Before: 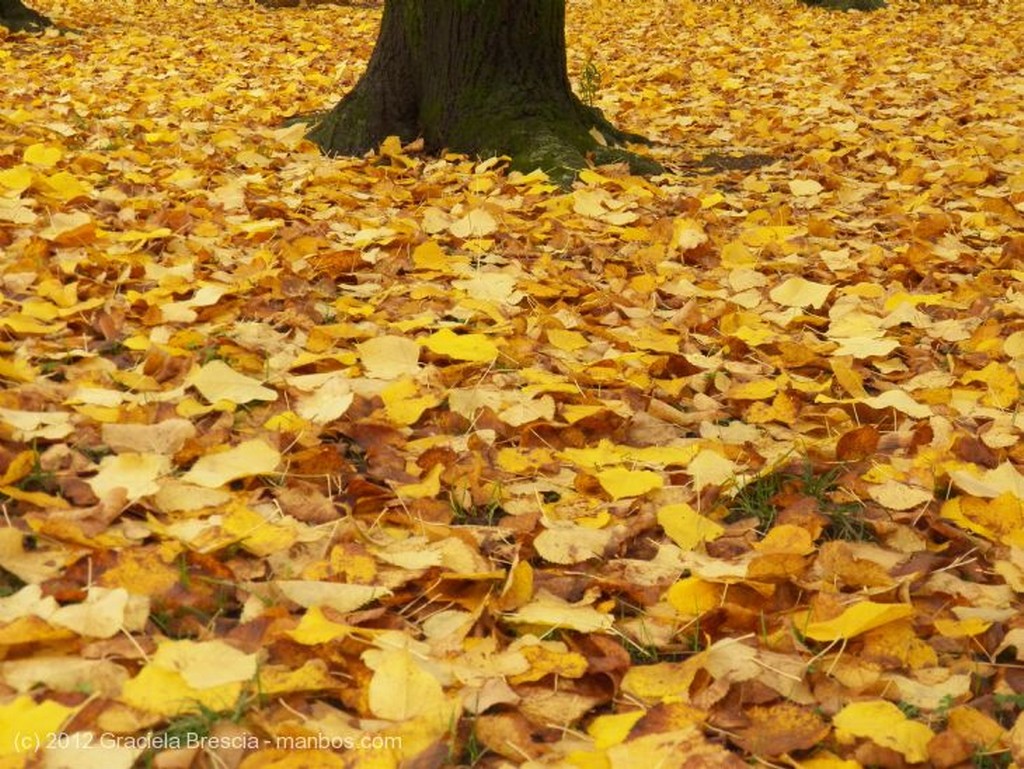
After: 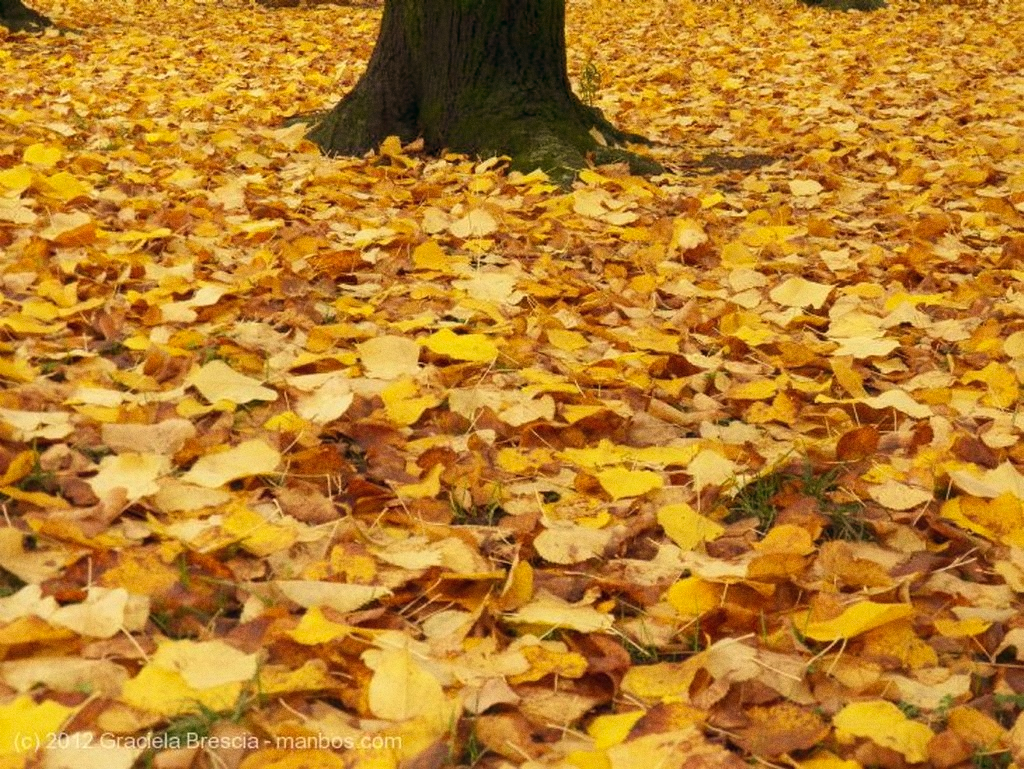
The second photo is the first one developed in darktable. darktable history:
color balance: lift [0.998, 0.998, 1.001, 1.002], gamma [0.995, 1.025, 0.992, 0.975], gain [0.995, 1.02, 0.997, 0.98]
grain: coarseness 0.09 ISO
